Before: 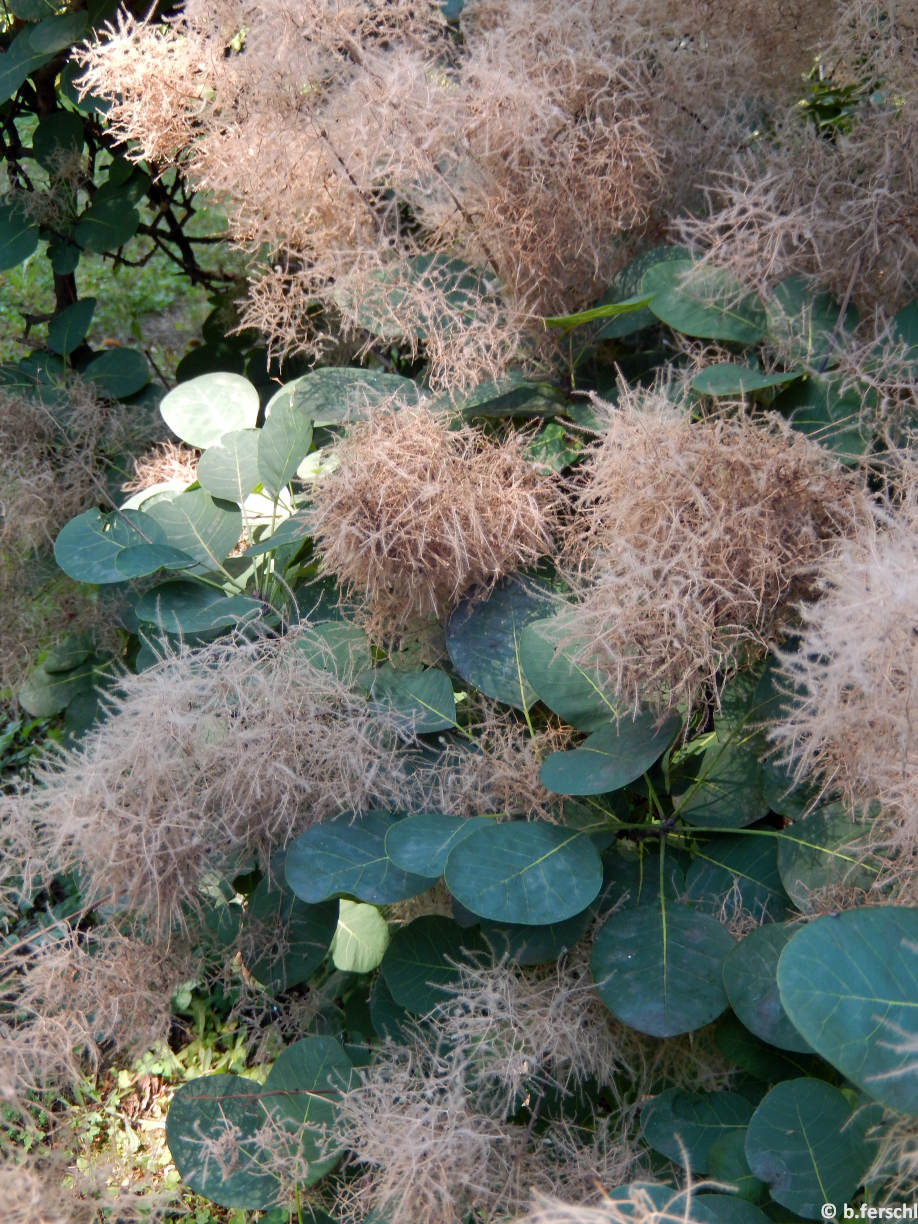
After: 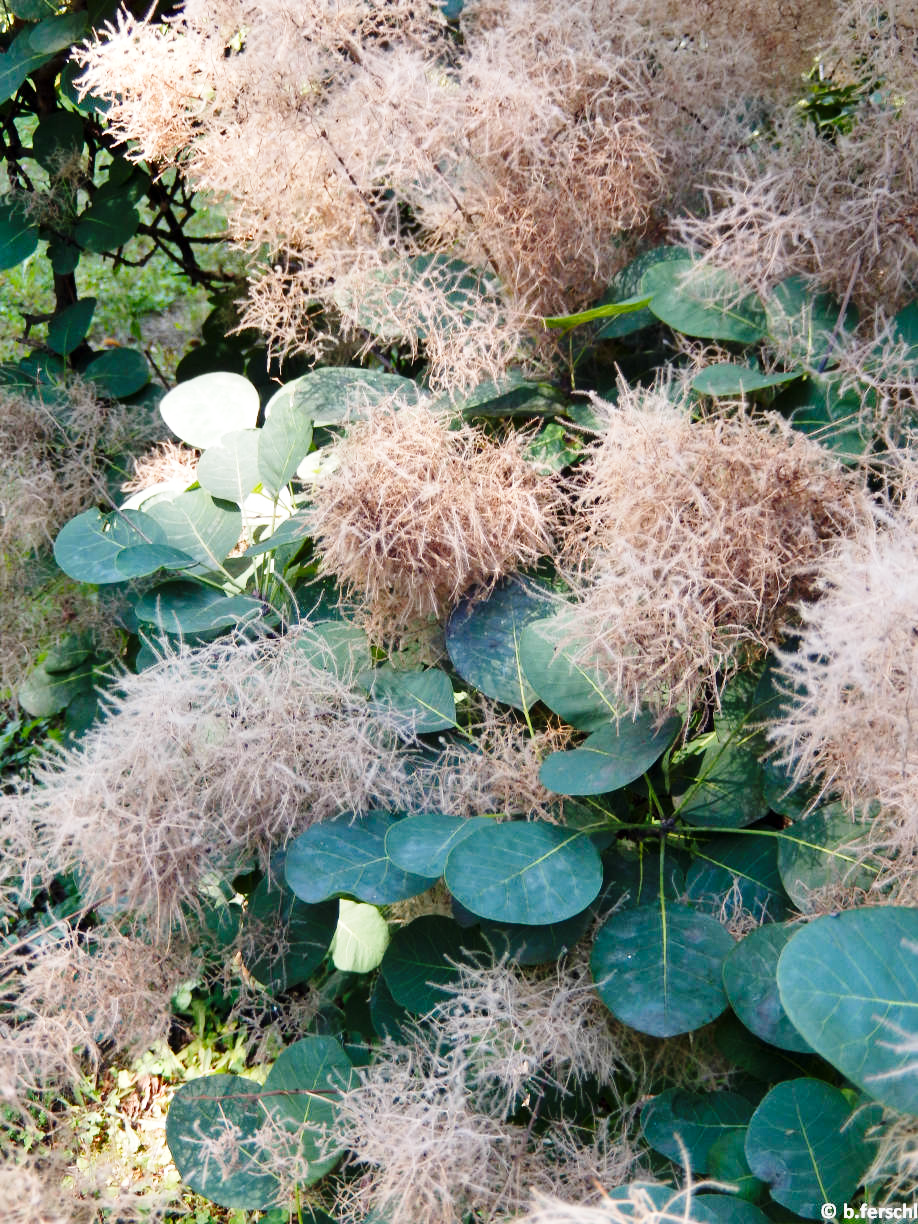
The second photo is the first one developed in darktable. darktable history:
shadows and highlights: low approximation 0.01, soften with gaussian
base curve: curves: ch0 [(0, 0) (0.028, 0.03) (0.121, 0.232) (0.46, 0.748) (0.859, 0.968) (1, 1)], preserve colors none
